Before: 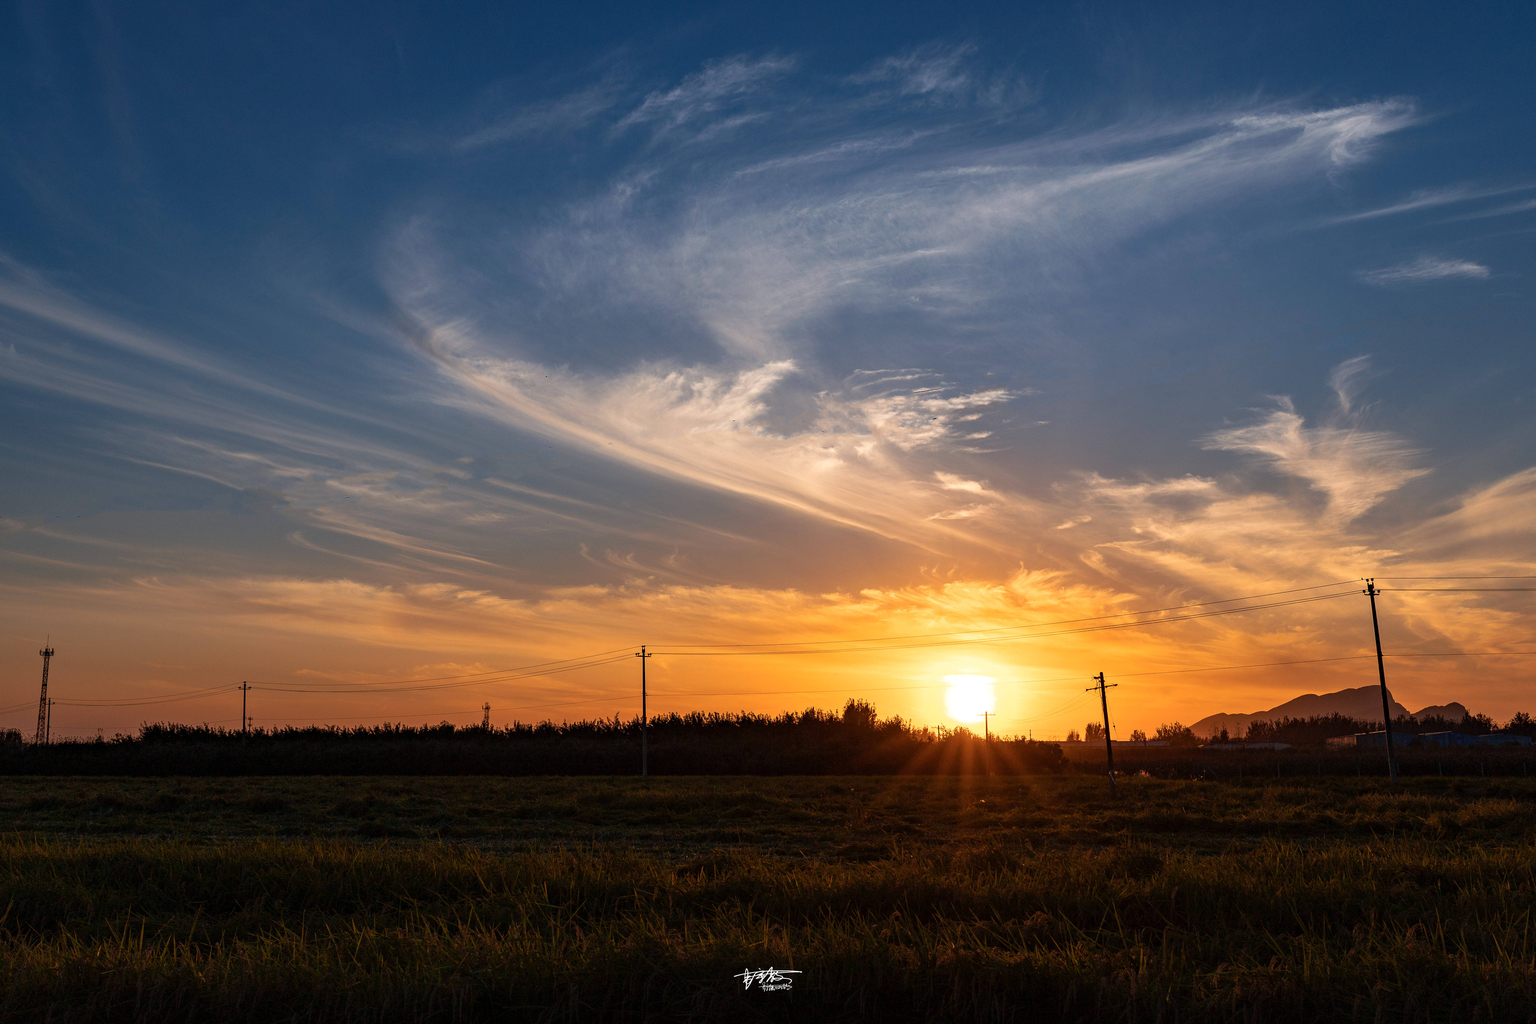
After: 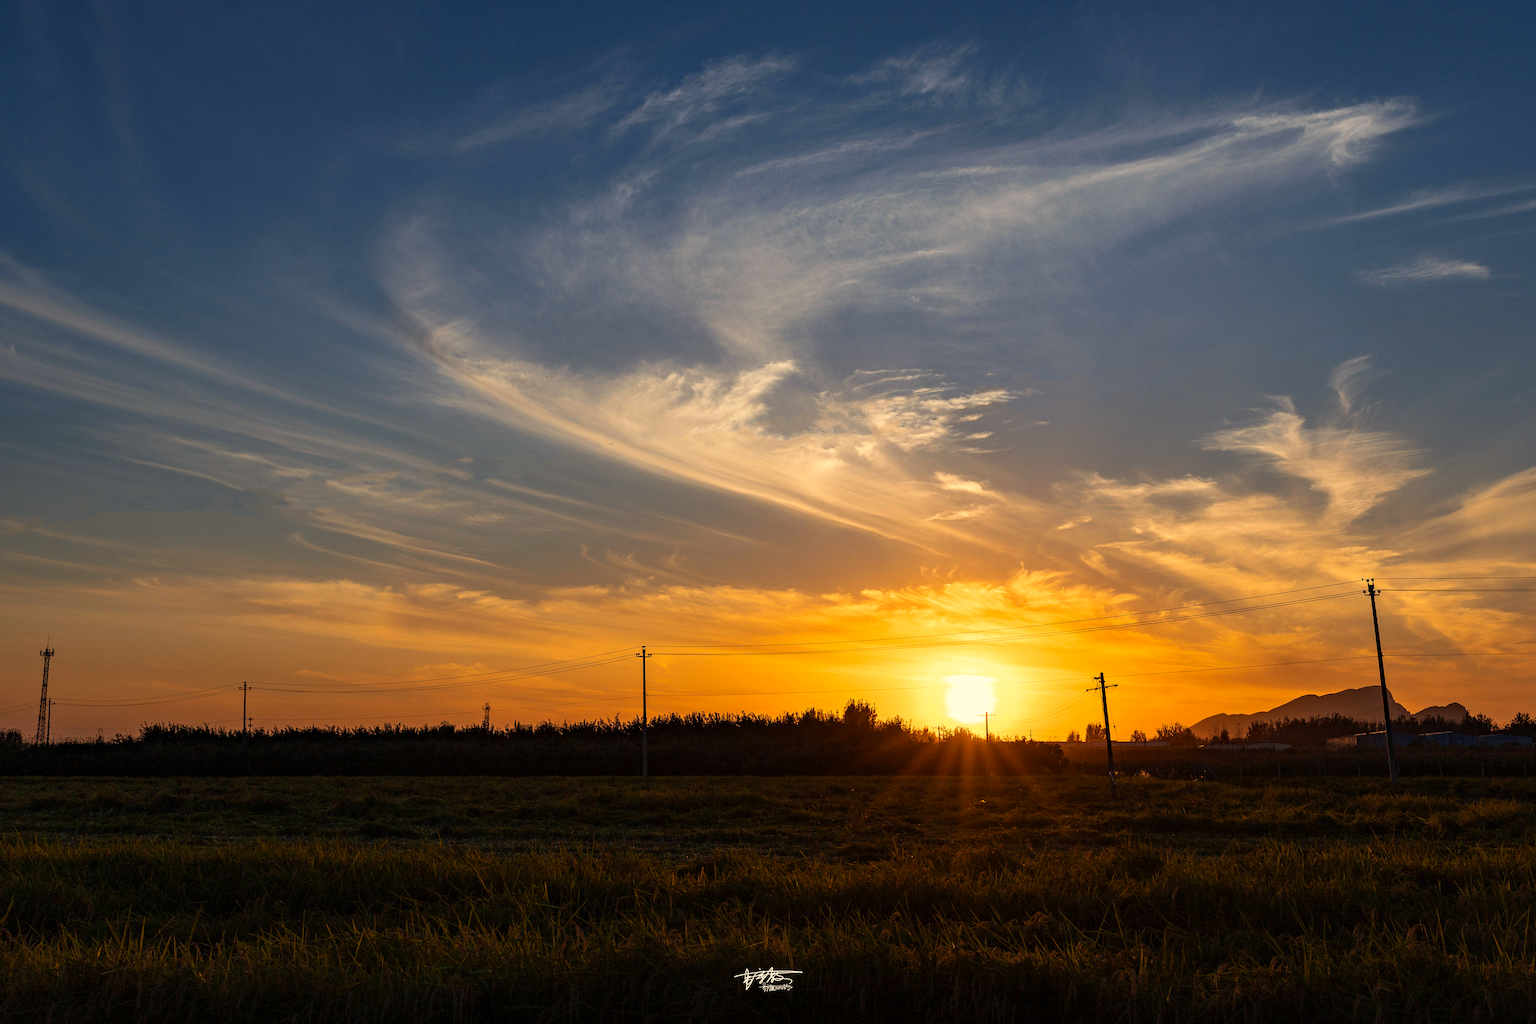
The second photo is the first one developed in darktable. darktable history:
color correction: highlights a* 1.46, highlights b* 17.37
